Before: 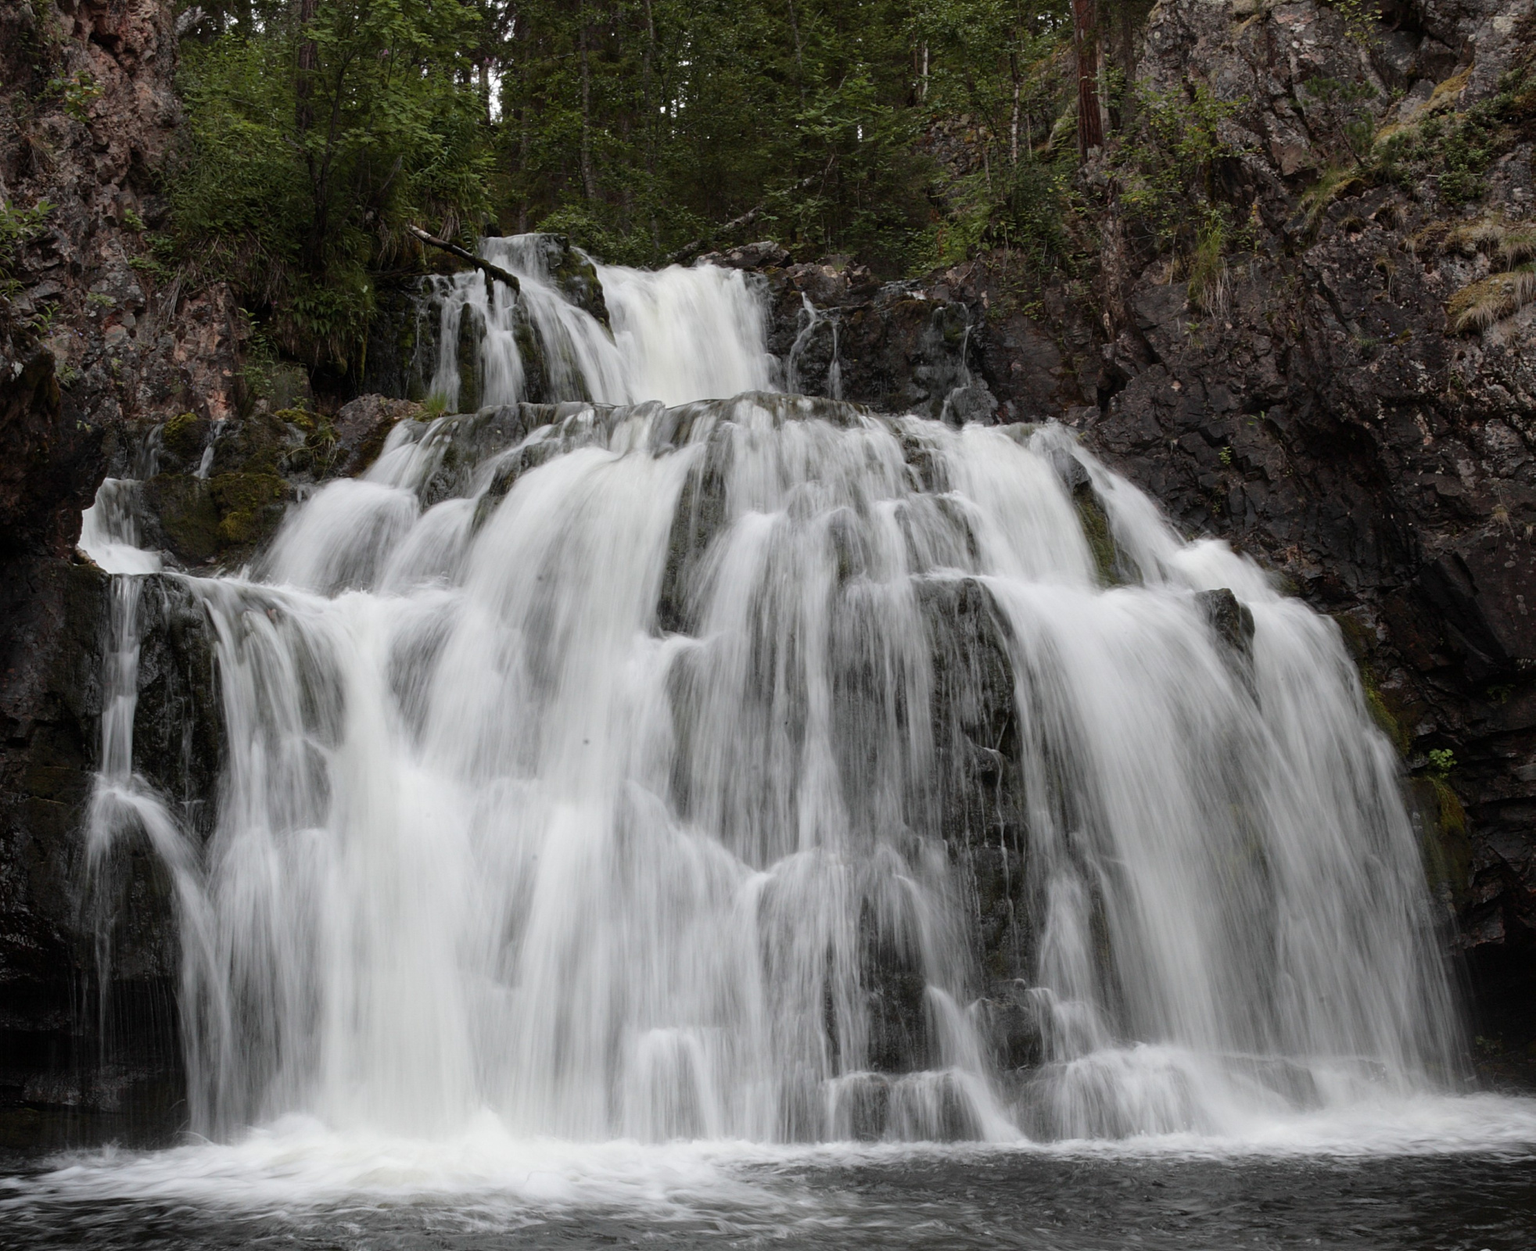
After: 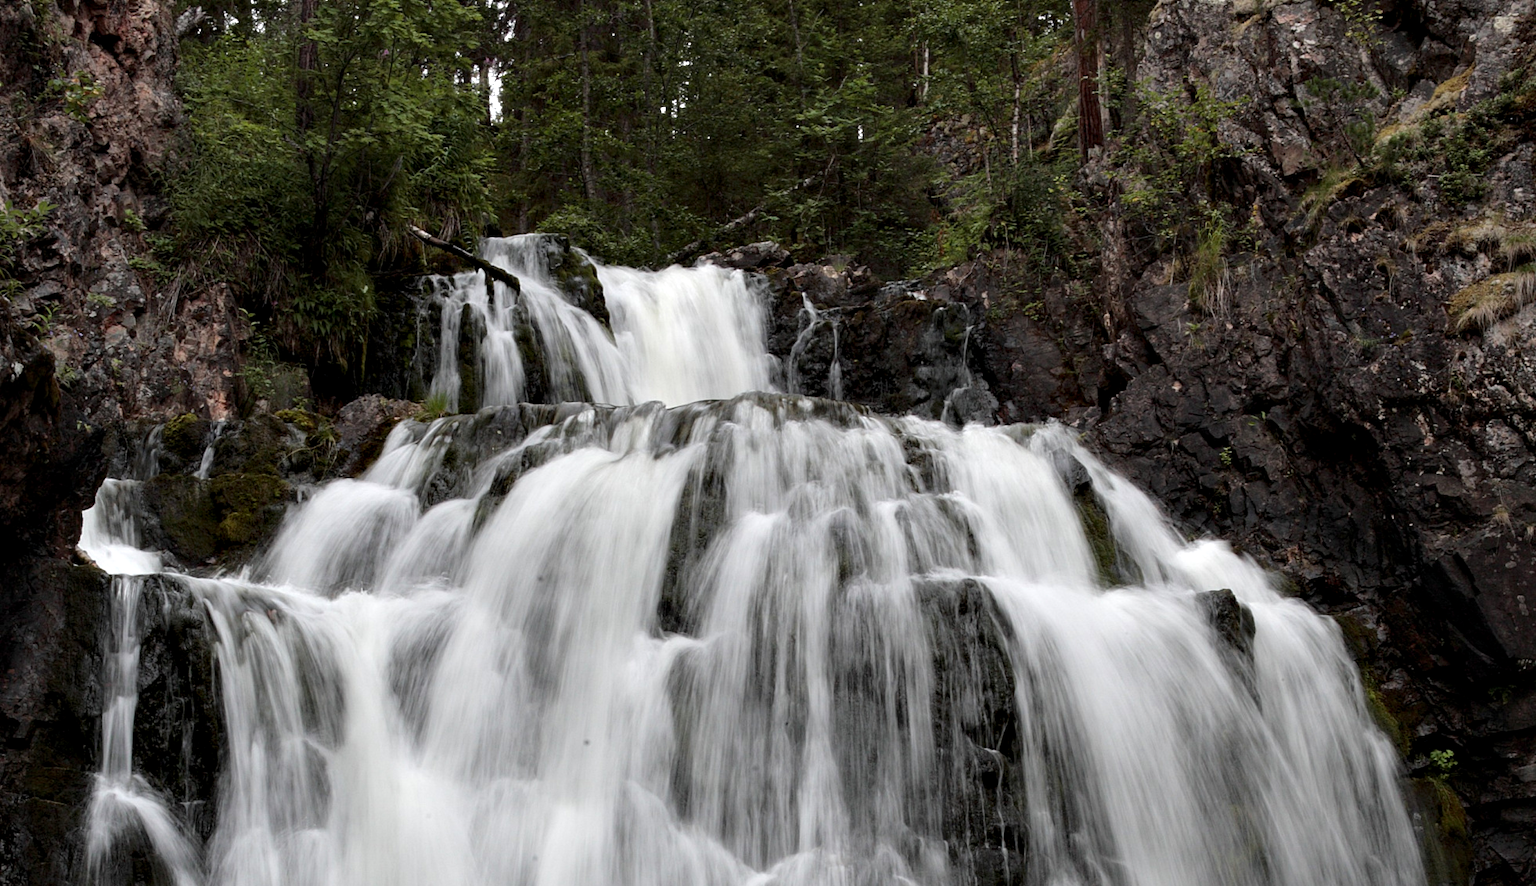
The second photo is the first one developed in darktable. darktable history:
base curve: curves: ch0 [(0, 0) (0.989, 0.992)], preserve colors none
contrast equalizer: y [[0.6 ×6], [0.55 ×6], [0 ×6], [0 ×6], [0 ×6]], mix 0.6
crop: bottom 29.143%
